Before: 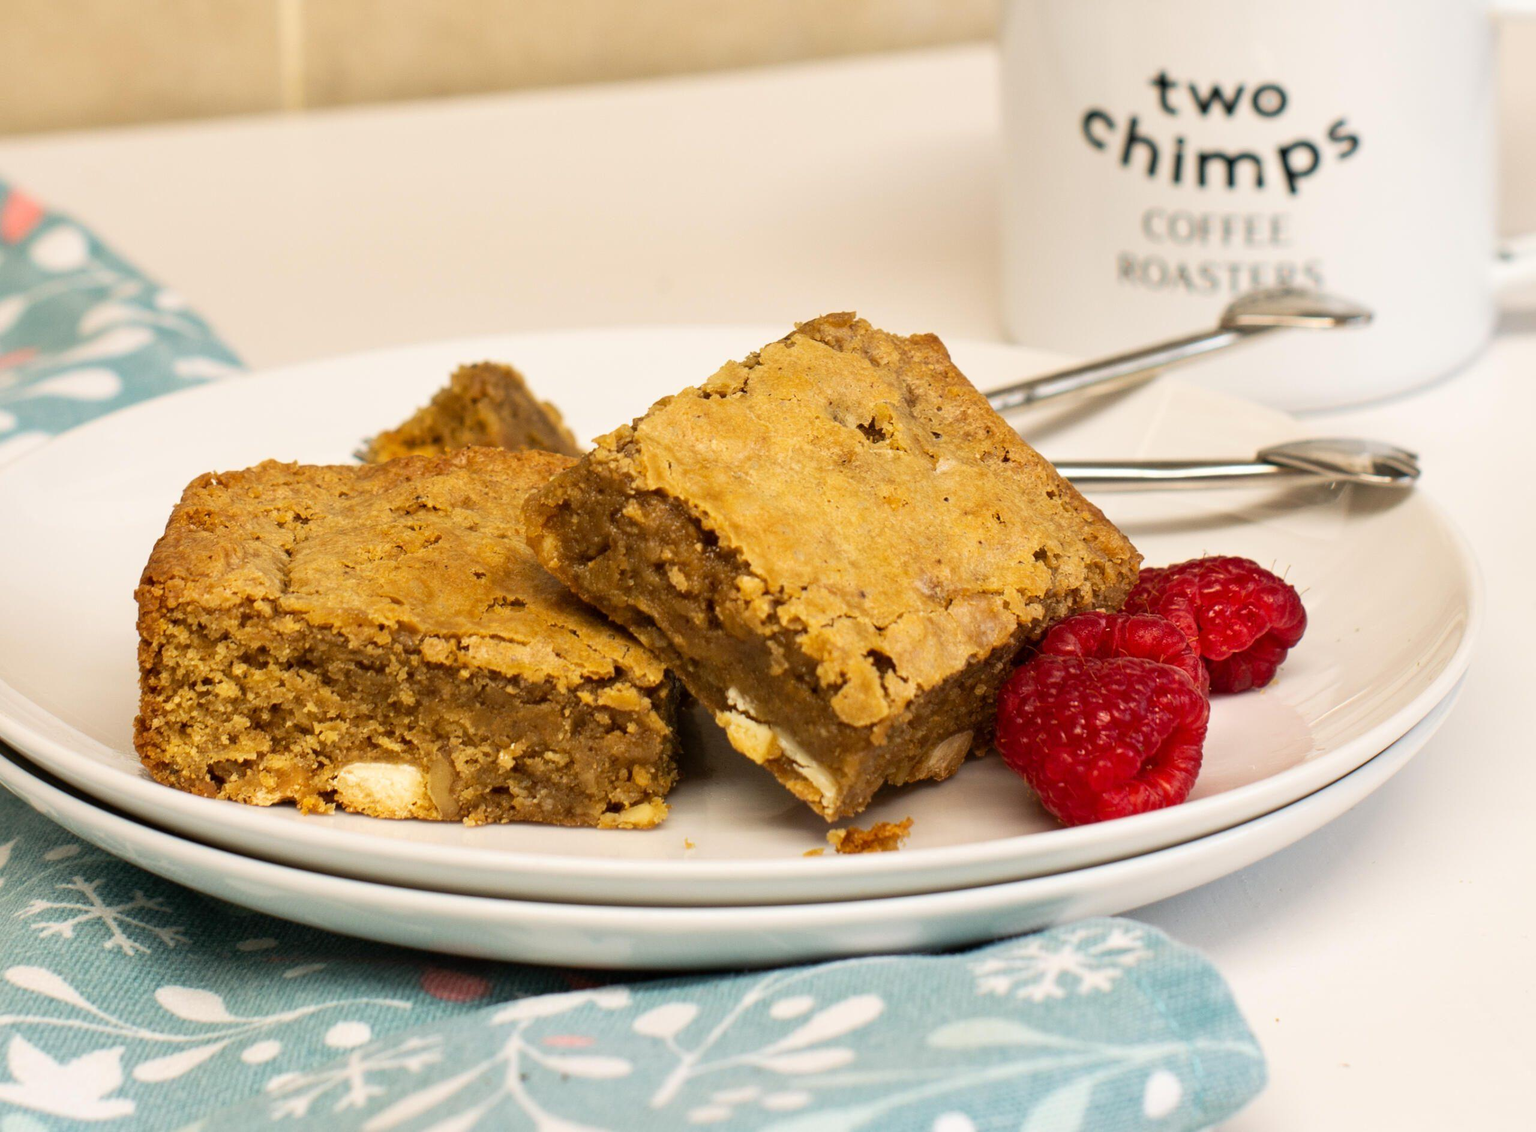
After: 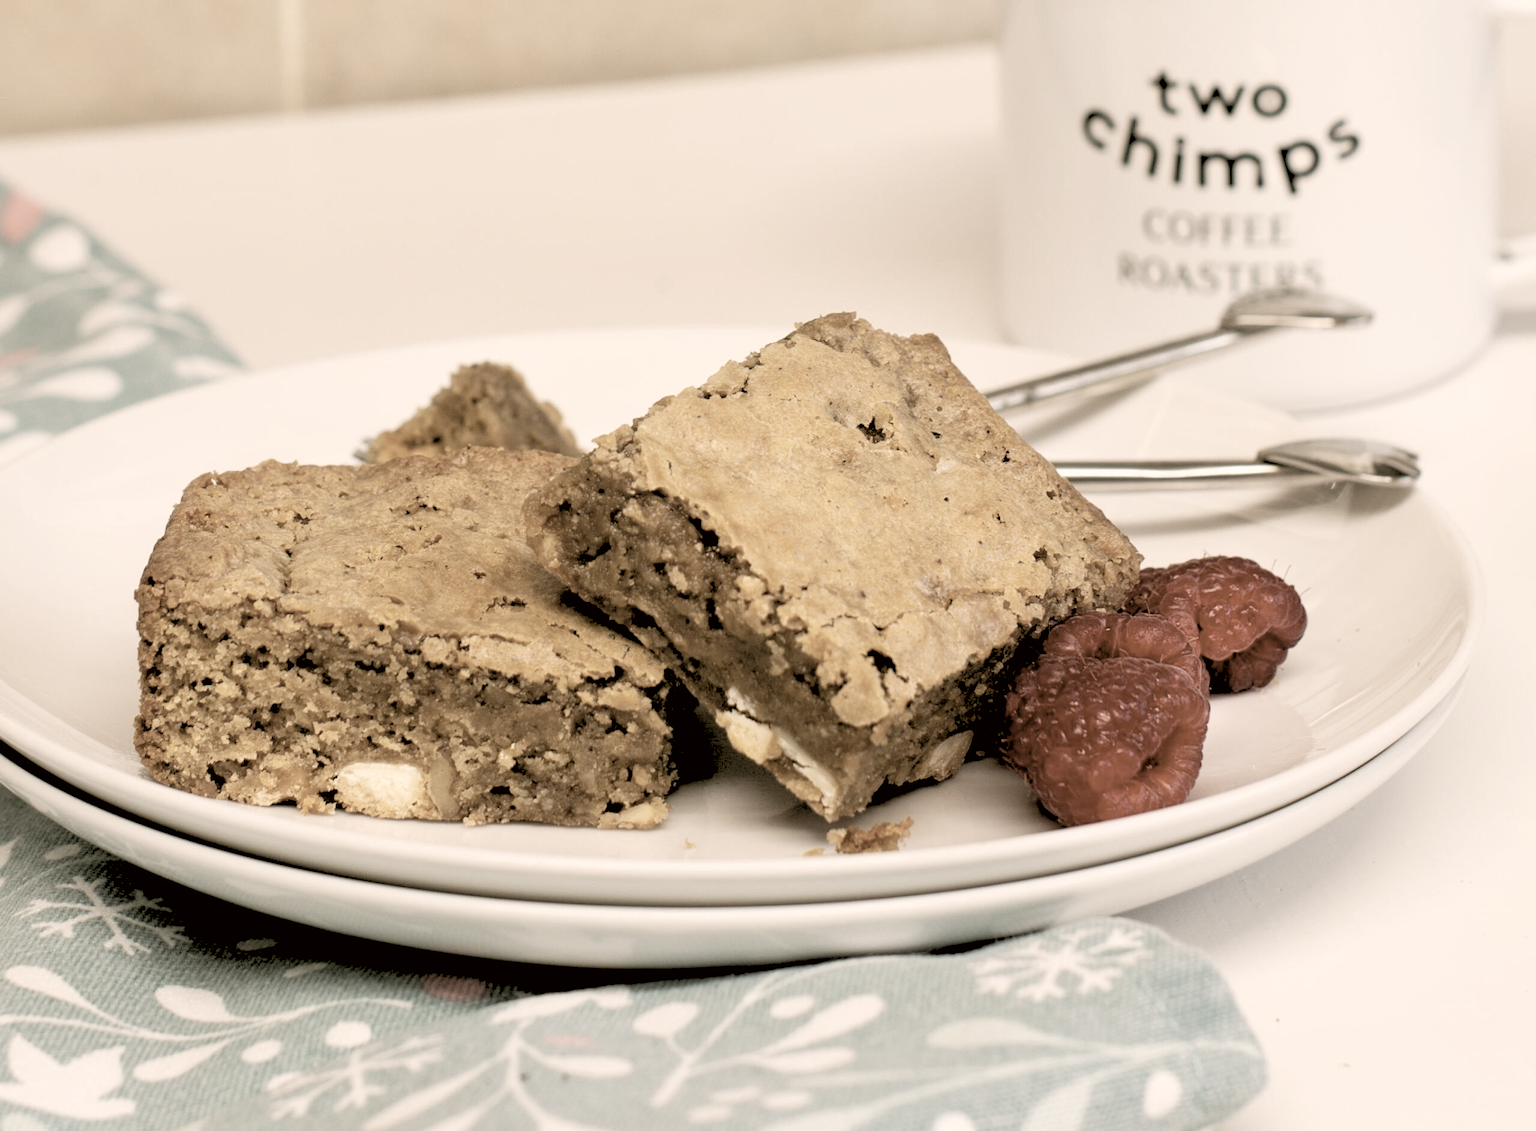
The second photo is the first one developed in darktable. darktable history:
contrast brightness saturation: brightness -0.09
color zones: curves: ch1 [(0.238, 0.163) (0.476, 0.2) (0.733, 0.322) (0.848, 0.134)]
color correction: highlights a* 8.98, highlights b* 15.09, shadows a* -0.49, shadows b* 26.52
rgb levels: levels [[0.027, 0.429, 0.996], [0, 0.5, 1], [0, 0.5, 1]]
